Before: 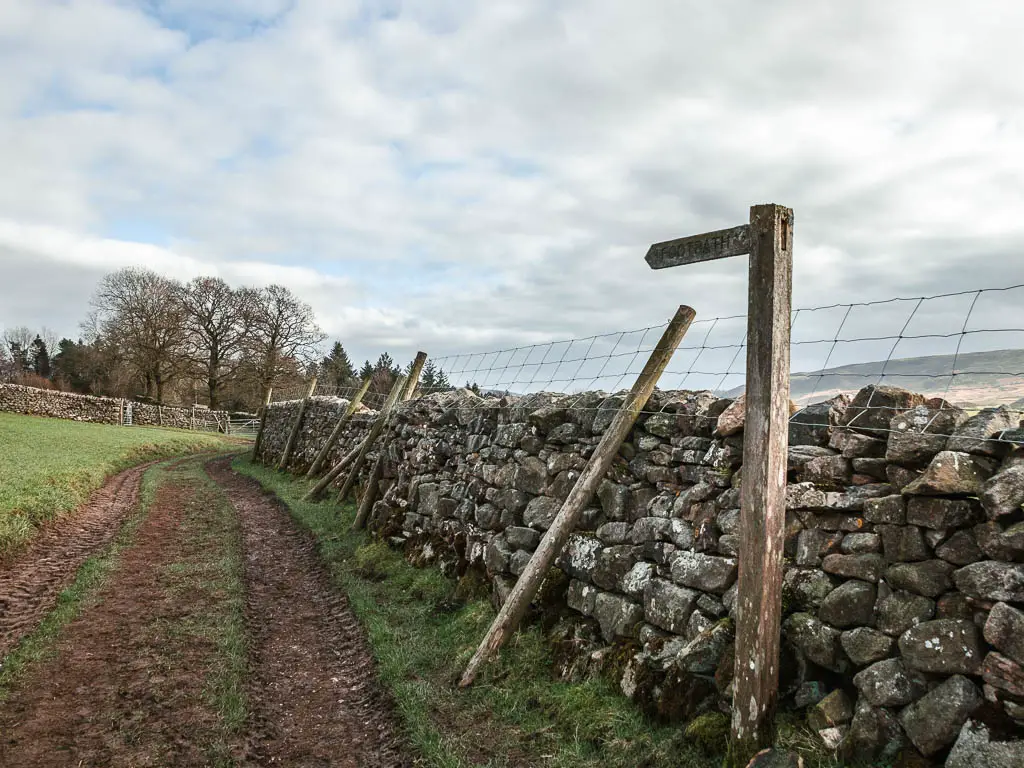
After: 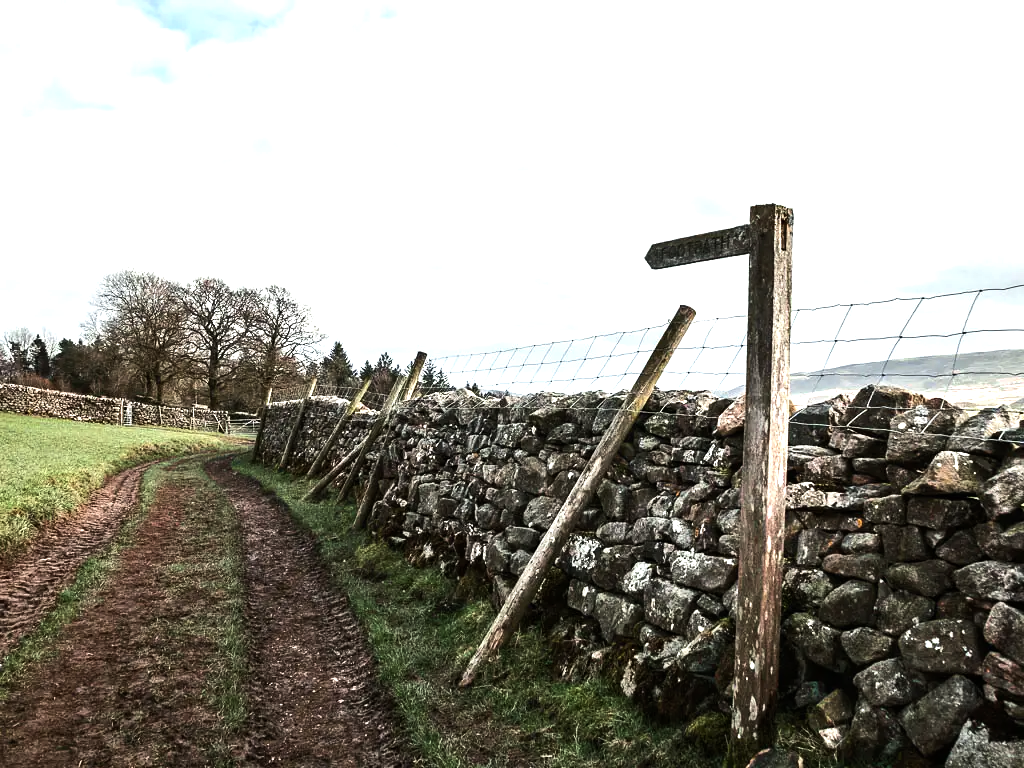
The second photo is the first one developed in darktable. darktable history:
tone equalizer: -8 EV -1.07 EV, -7 EV -1.04 EV, -6 EV -0.855 EV, -5 EV -0.57 EV, -3 EV 0.595 EV, -2 EV 0.862 EV, -1 EV 1.01 EV, +0 EV 1.05 EV, edges refinement/feathering 500, mask exposure compensation -1.57 EV, preserve details no
